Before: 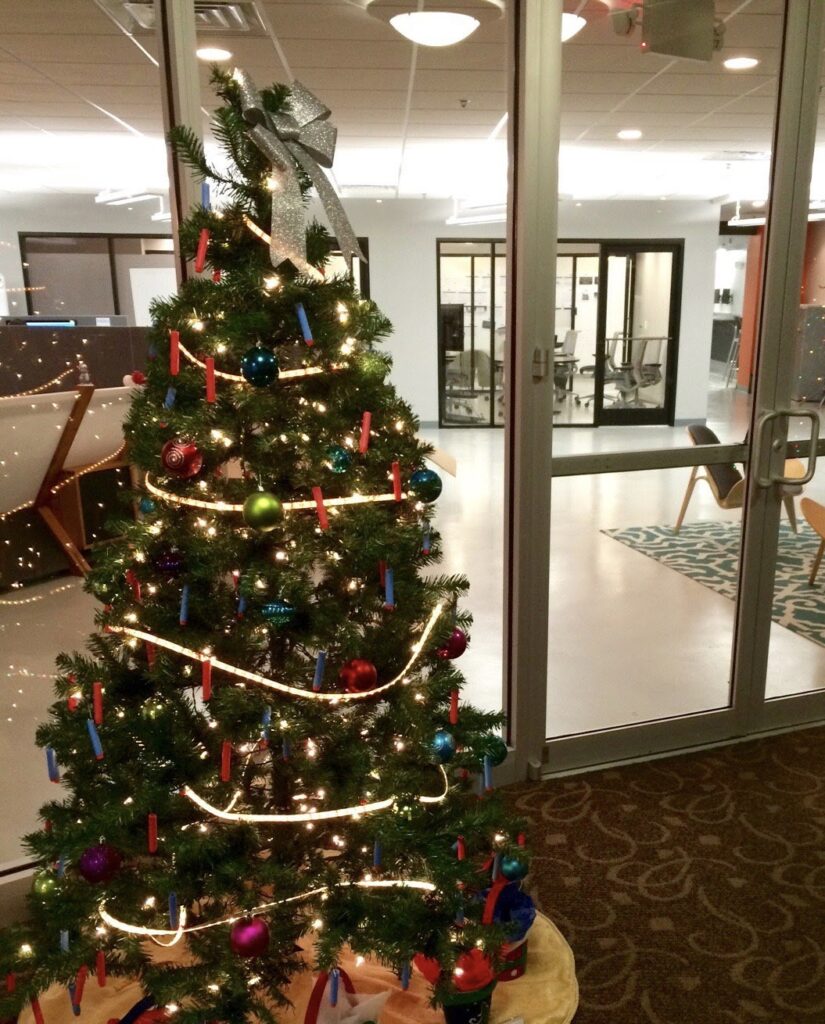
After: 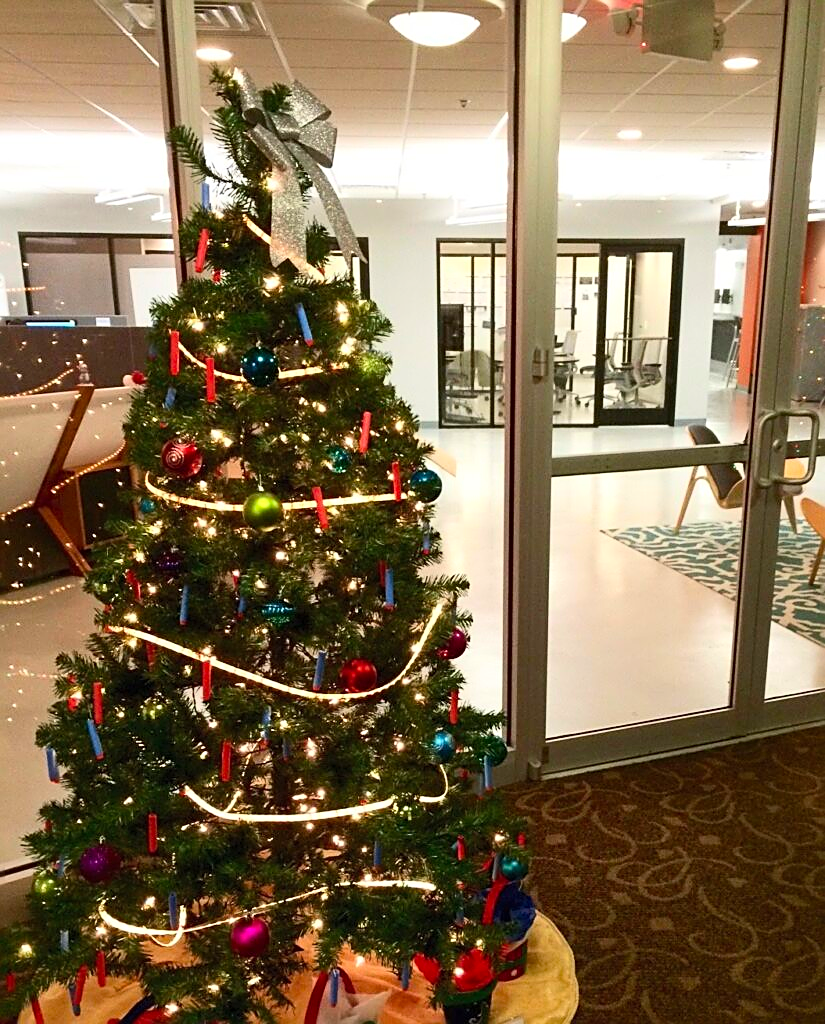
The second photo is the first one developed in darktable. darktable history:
sharpen: amount 0.6
contrast brightness saturation: contrast 0.2, brightness 0.16, saturation 0.22
